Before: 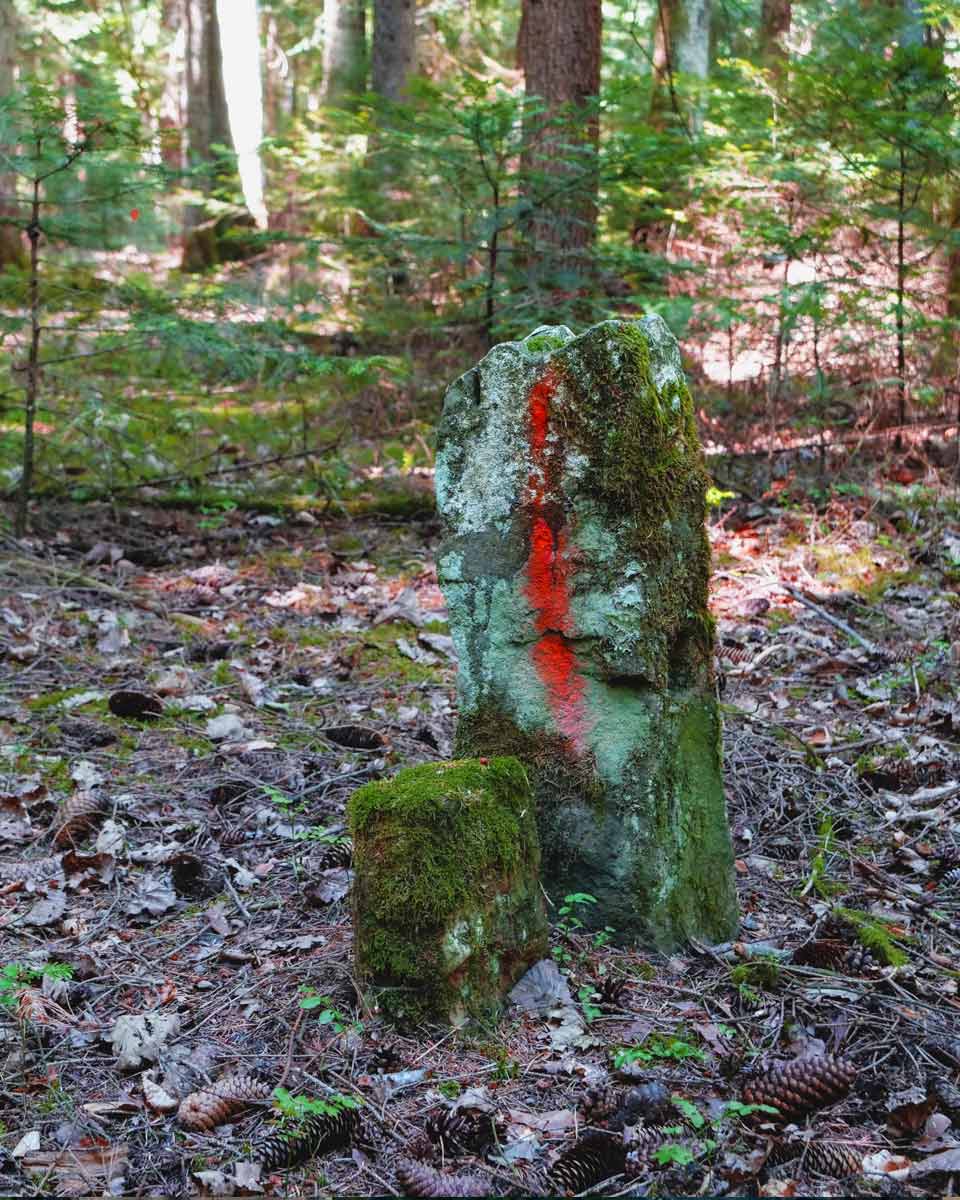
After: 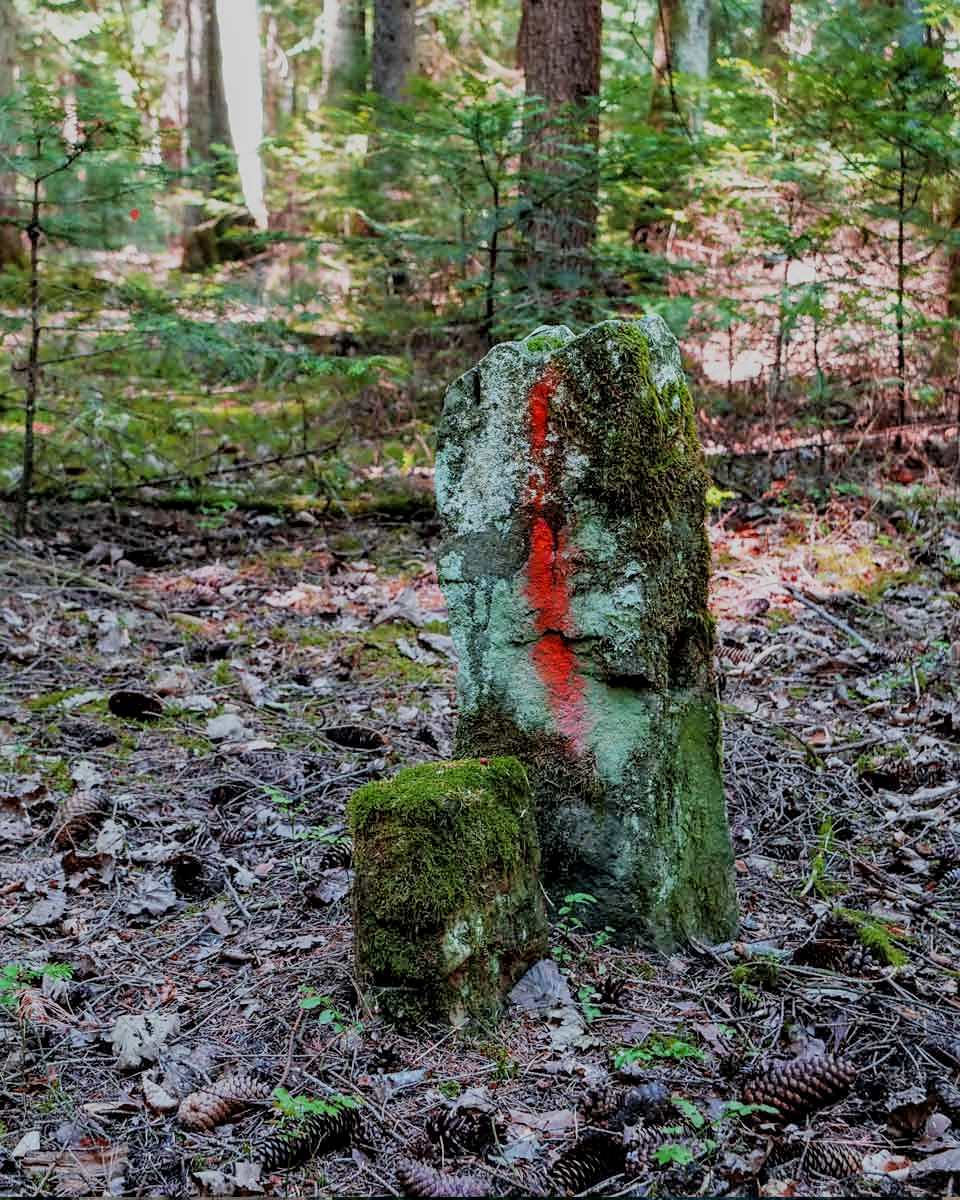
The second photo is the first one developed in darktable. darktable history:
sharpen: radius 1.564, amount 0.374, threshold 1.353
local contrast: on, module defaults
filmic rgb: black relative exposure -7.14 EV, white relative exposure 5.38 EV, hardness 3.03
